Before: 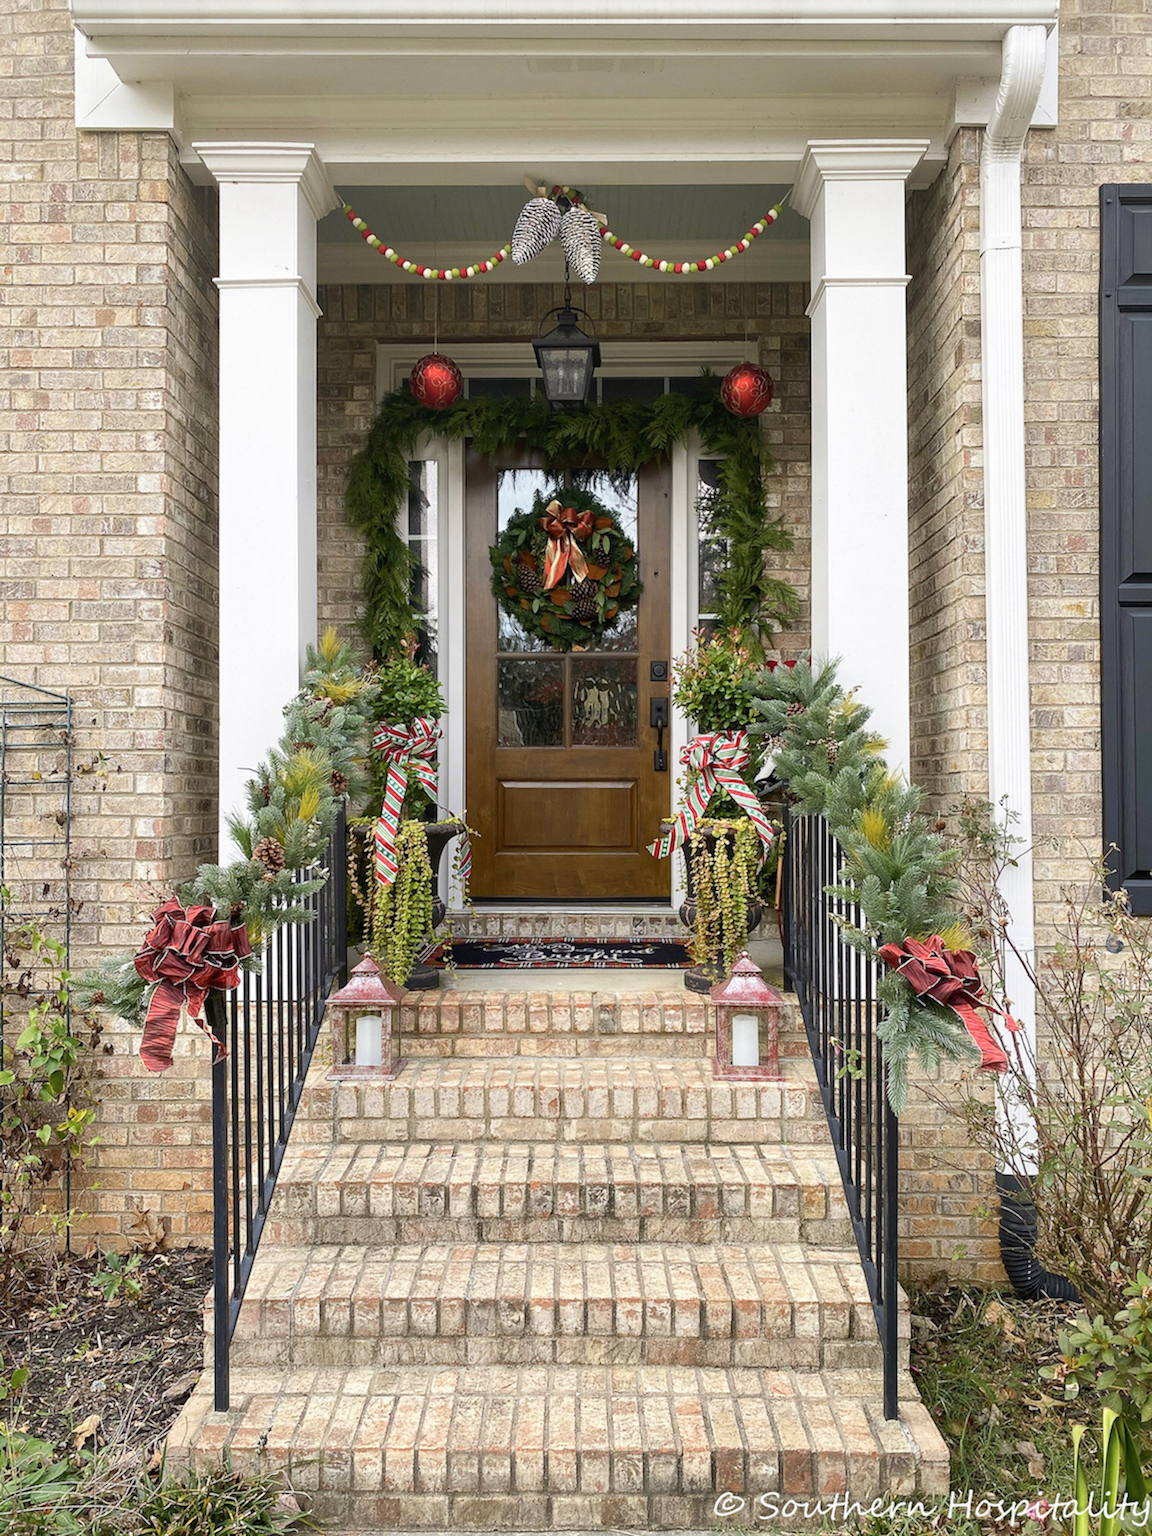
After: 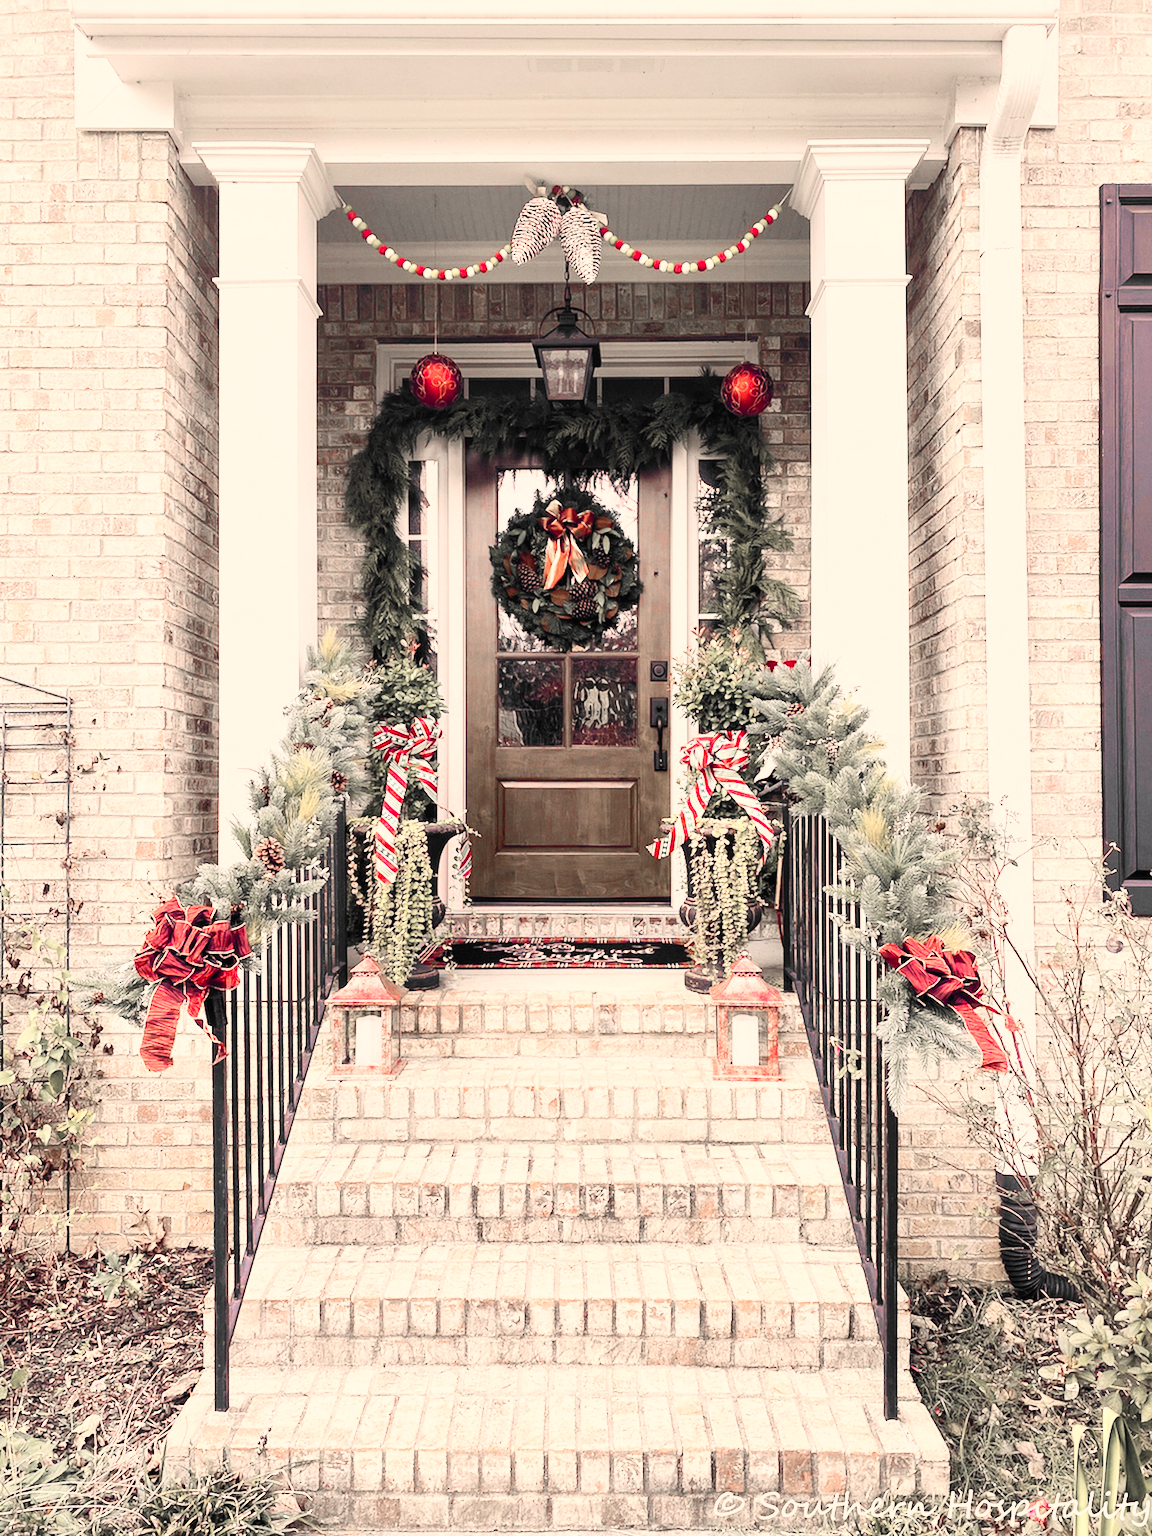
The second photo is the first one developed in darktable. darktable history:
color zones: curves: ch1 [(0, 0.831) (0.08, 0.771) (0.157, 0.268) (0.241, 0.207) (0.562, -0.005) (0.714, -0.013) (0.876, 0.01) (1, 0.831)]
color correction: highlights a* 19.97, highlights b* 26.77, shadows a* 3.37, shadows b* -17.67, saturation 0.744
base curve: curves: ch0 [(0, 0.003) (0.001, 0.002) (0.006, 0.004) (0.02, 0.022) (0.048, 0.086) (0.094, 0.234) (0.162, 0.431) (0.258, 0.629) (0.385, 0.8) (0.548, 0.918) (0.751, 0.988) (1, 1)]
